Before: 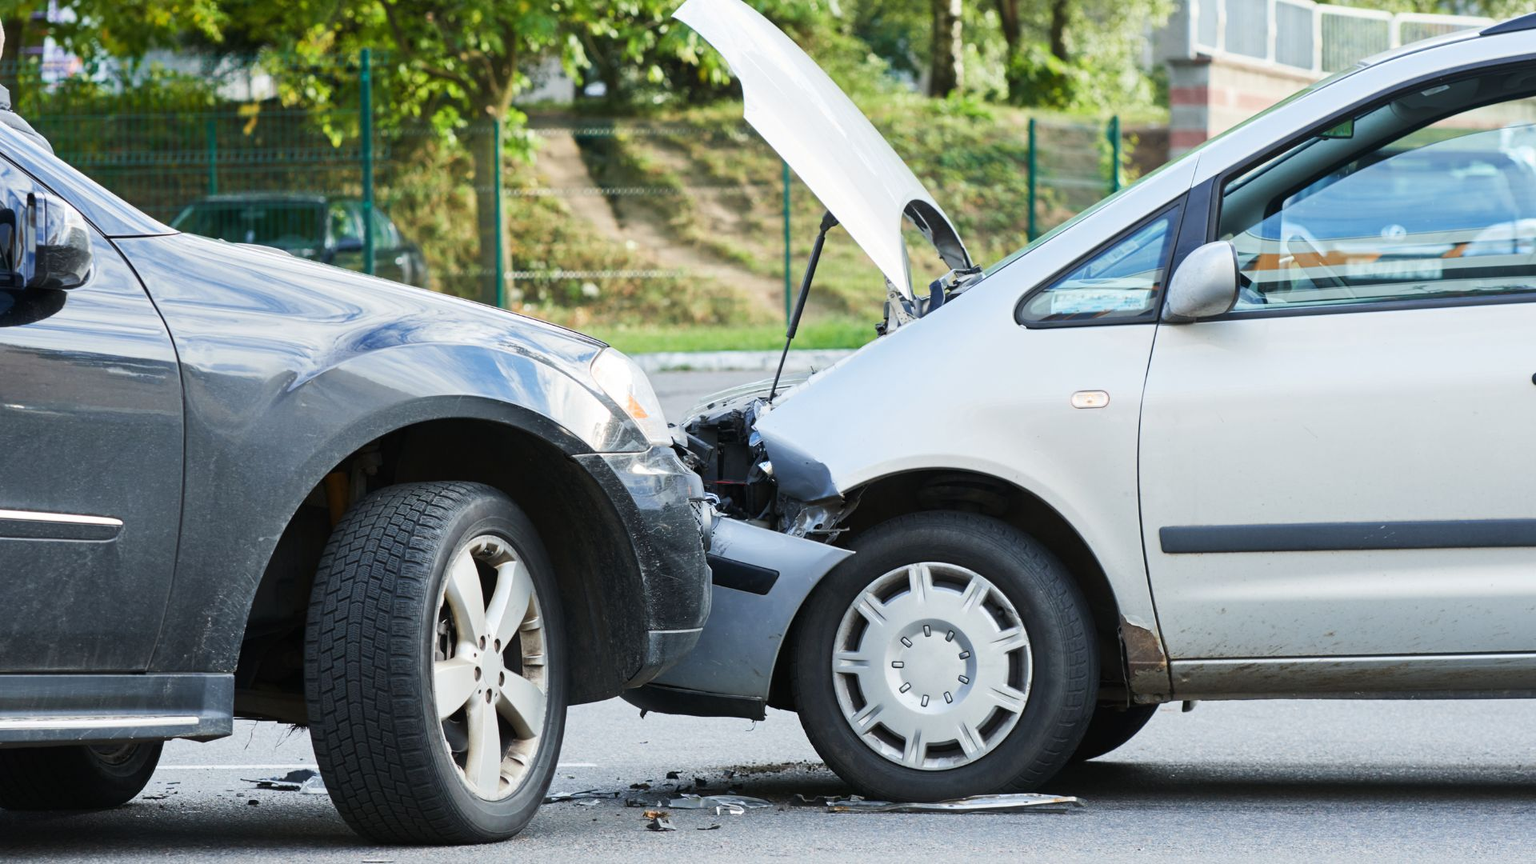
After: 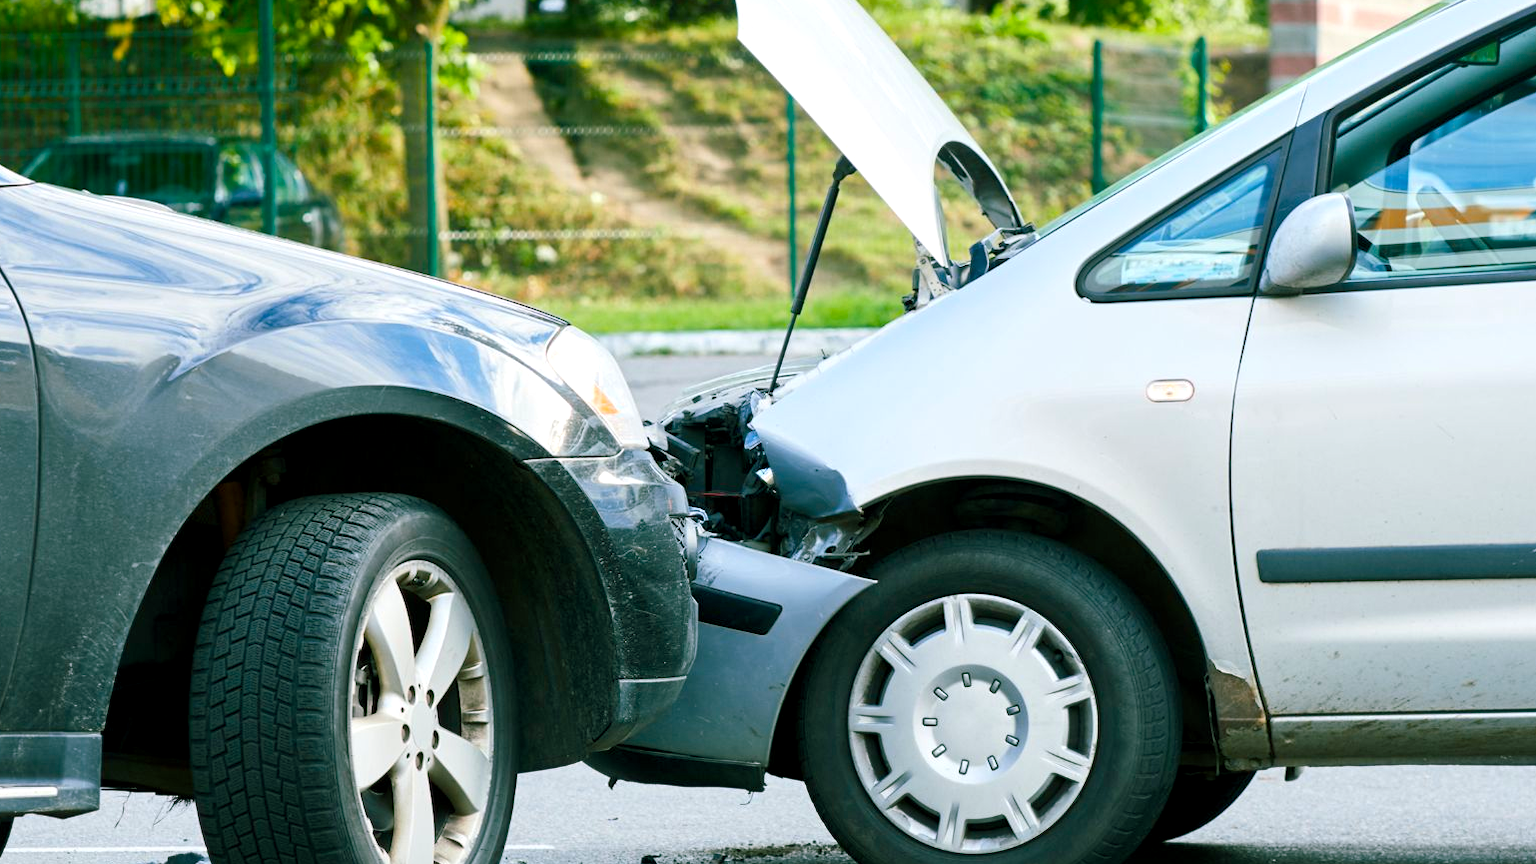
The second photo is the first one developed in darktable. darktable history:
crop and rotate: left 9.99%, top 10.049%, right 9.89%, bottom 9.713%
color balance rgb: shadows lift › chroma 11.83%, shadows lift › hue 131.21°, highlights gain › luminance 15.017%, global offset › luminance -0.431%, perceptual saturation grading › global saturation 25.105%
